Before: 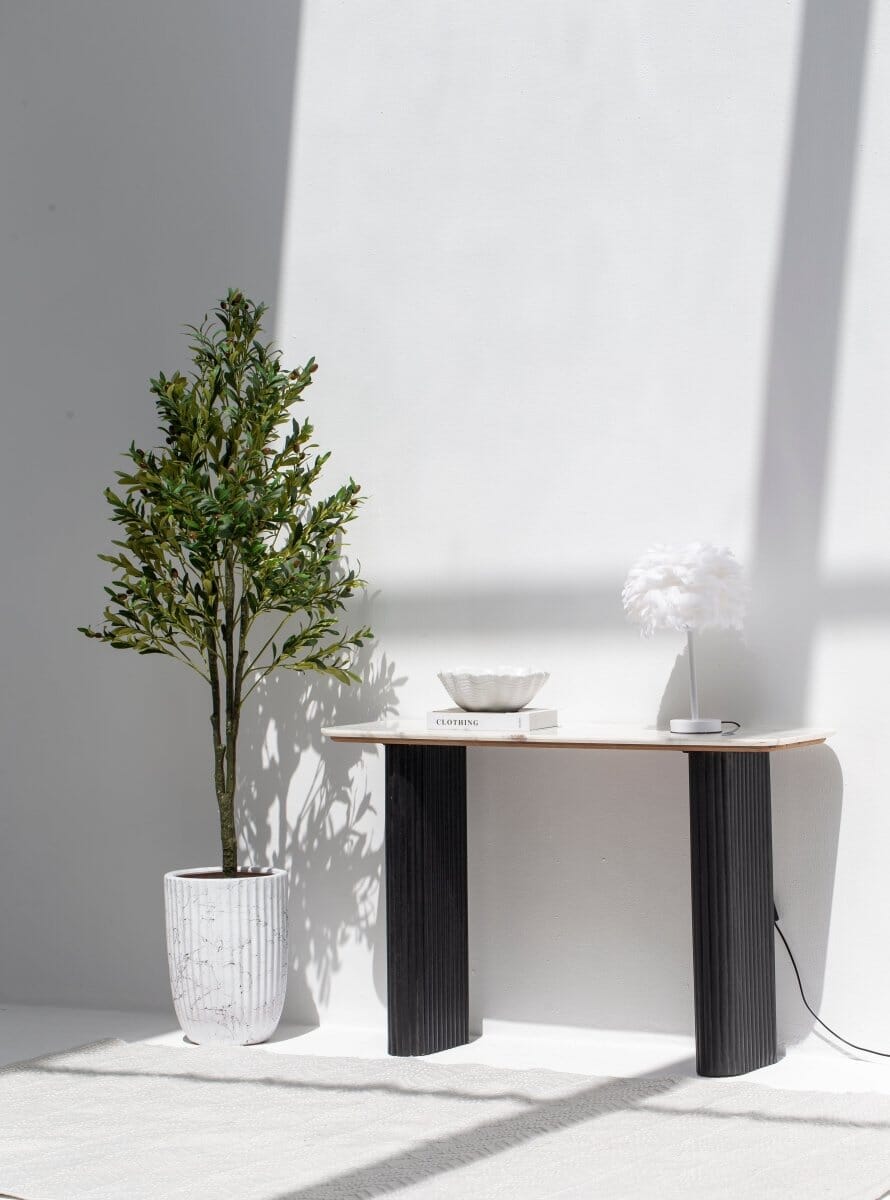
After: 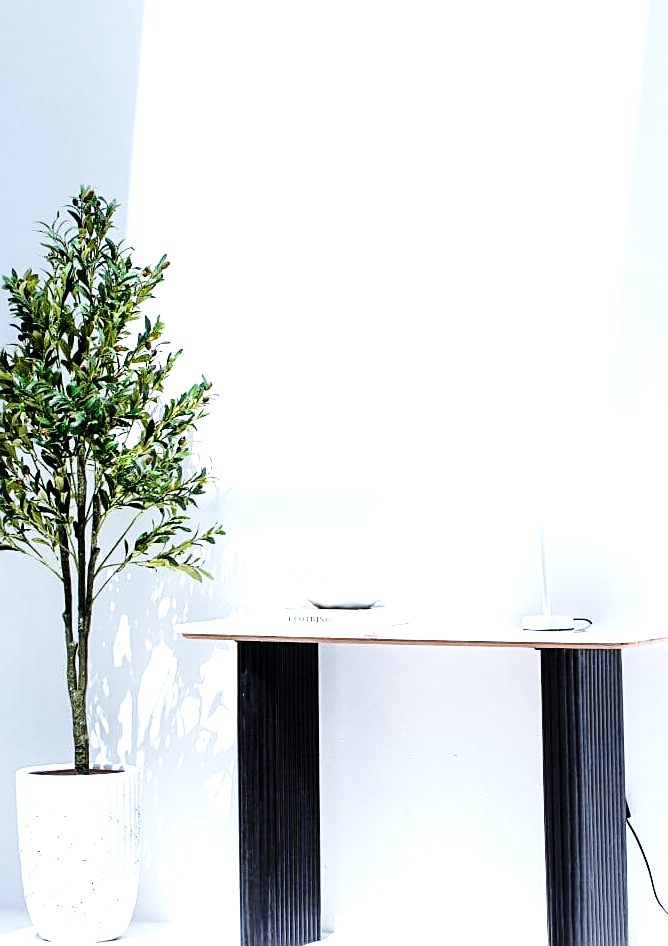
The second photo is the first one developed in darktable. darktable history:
crop: left 16.632%, top 8.626%, right 8.267%, bottom 12.463%
color calibration: x 0.38, y 0.391, temperature 4078.79 K
tone equalizer: -8 EV -1.07 EV, -7 EV -1.03 EV, -6 EV -0.896 EV, -5 EV -0.602 EV, -3 EV 0.566 EV, -2 EV 0.888 EV, -1 EV 1 EV, +0 EV 1.07 EV
local contrast: mode bilateral grid, contrast 20, coarseness 49, detail 119%, midtone range 0.2
base curve: curves: ch0 [(0, 0) (0.036, 0.025) (0.121, 0.166) (0.206, 0.329) (0.605, 0.79) (1, 1)], preserve colors none
exposure: exposure 0.201 EV, compensate highlight preservation false
sharpen: on, module defaults
